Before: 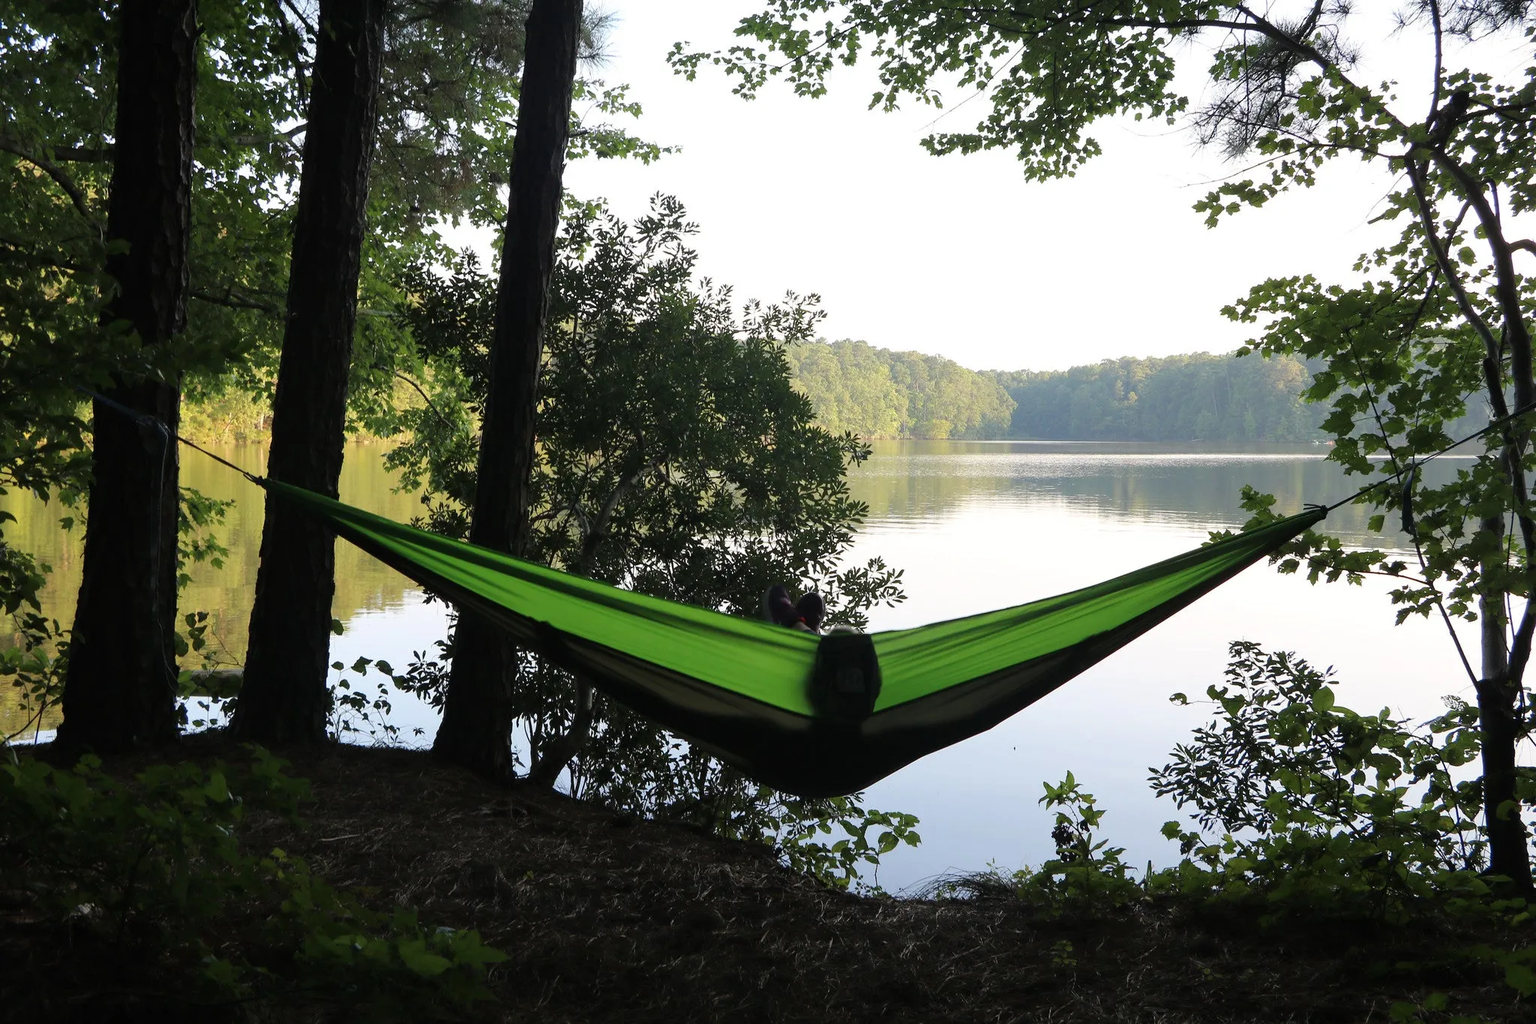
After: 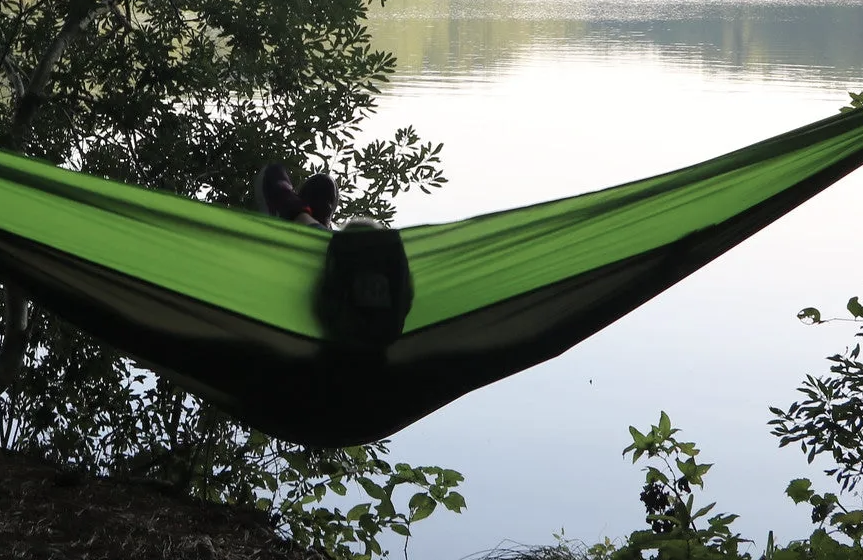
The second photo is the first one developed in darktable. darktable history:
color correction: saturation 0.8
crop: left 37.221%, top 45.169%, right 20.63%, bottom 13.777%
